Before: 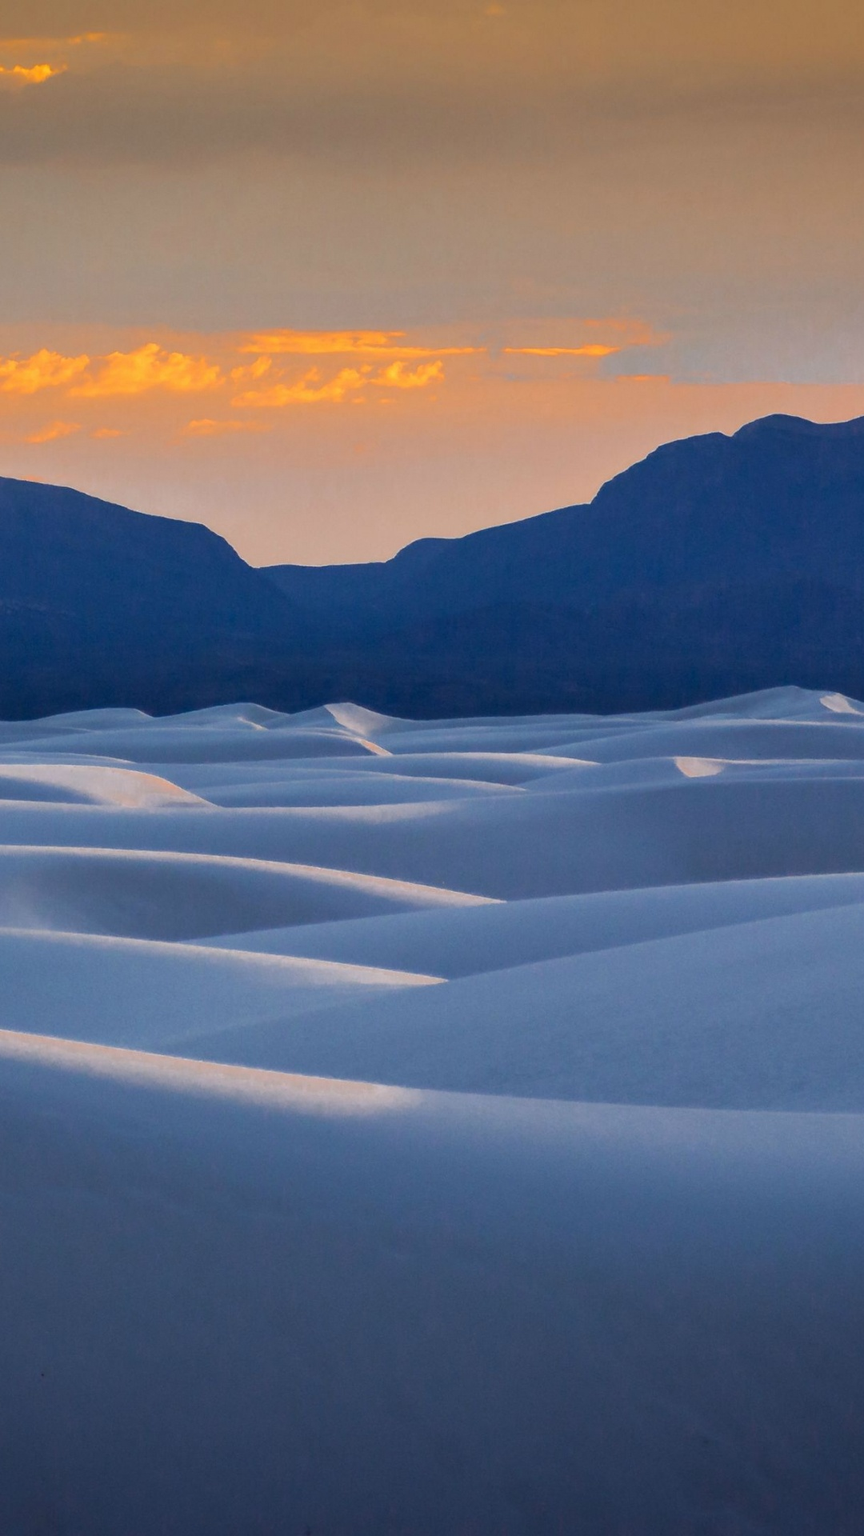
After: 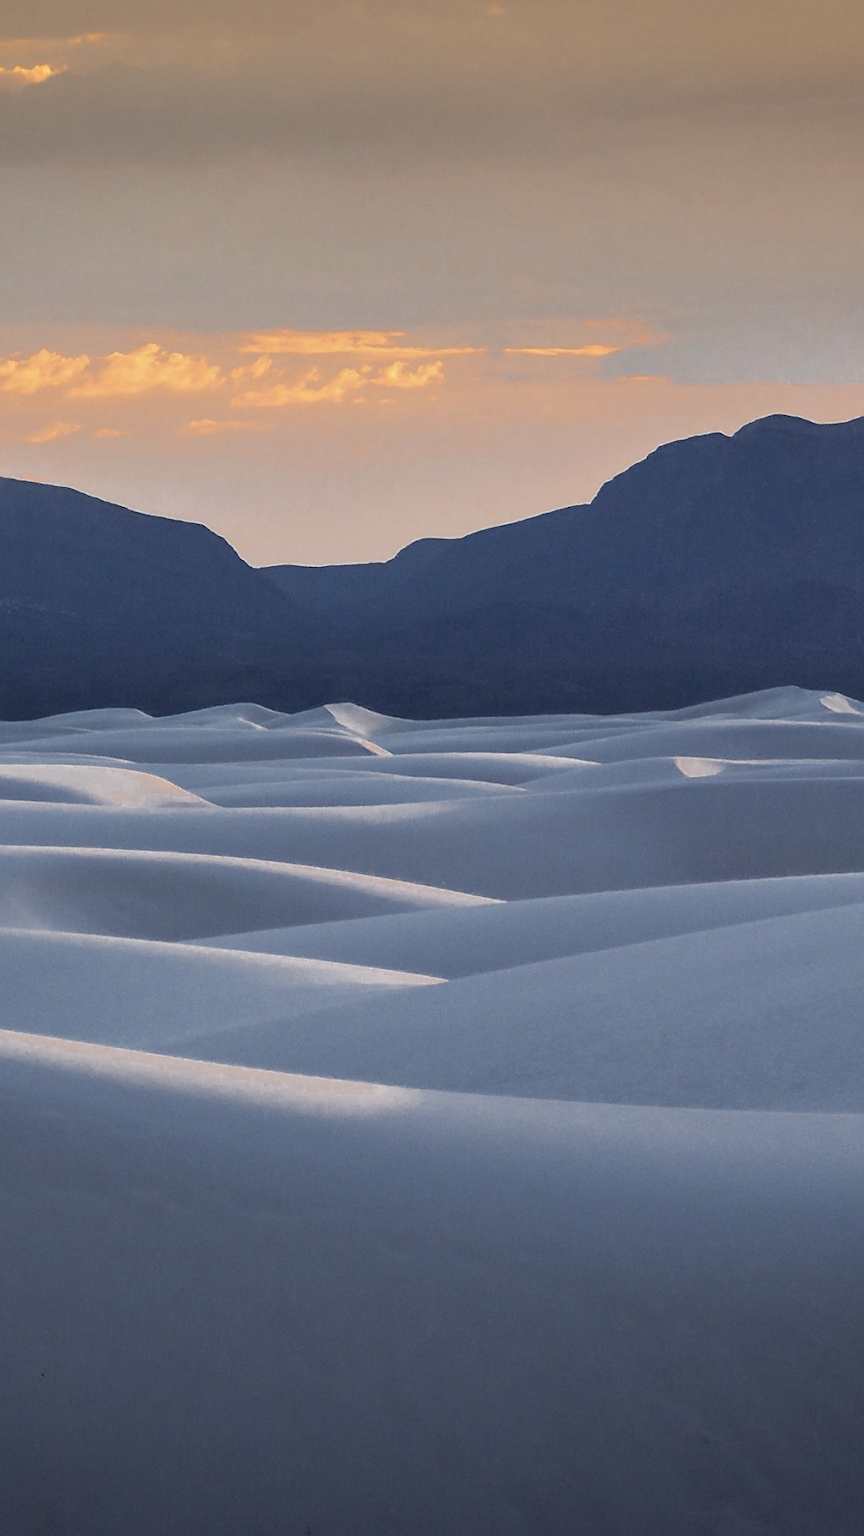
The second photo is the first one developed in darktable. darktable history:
exposure: exposure 0.201 EV, compensate highlight preservation false
contrast brightness saturation: contrast -0.051, saturation -0.417
sharpen: on, module defaults
